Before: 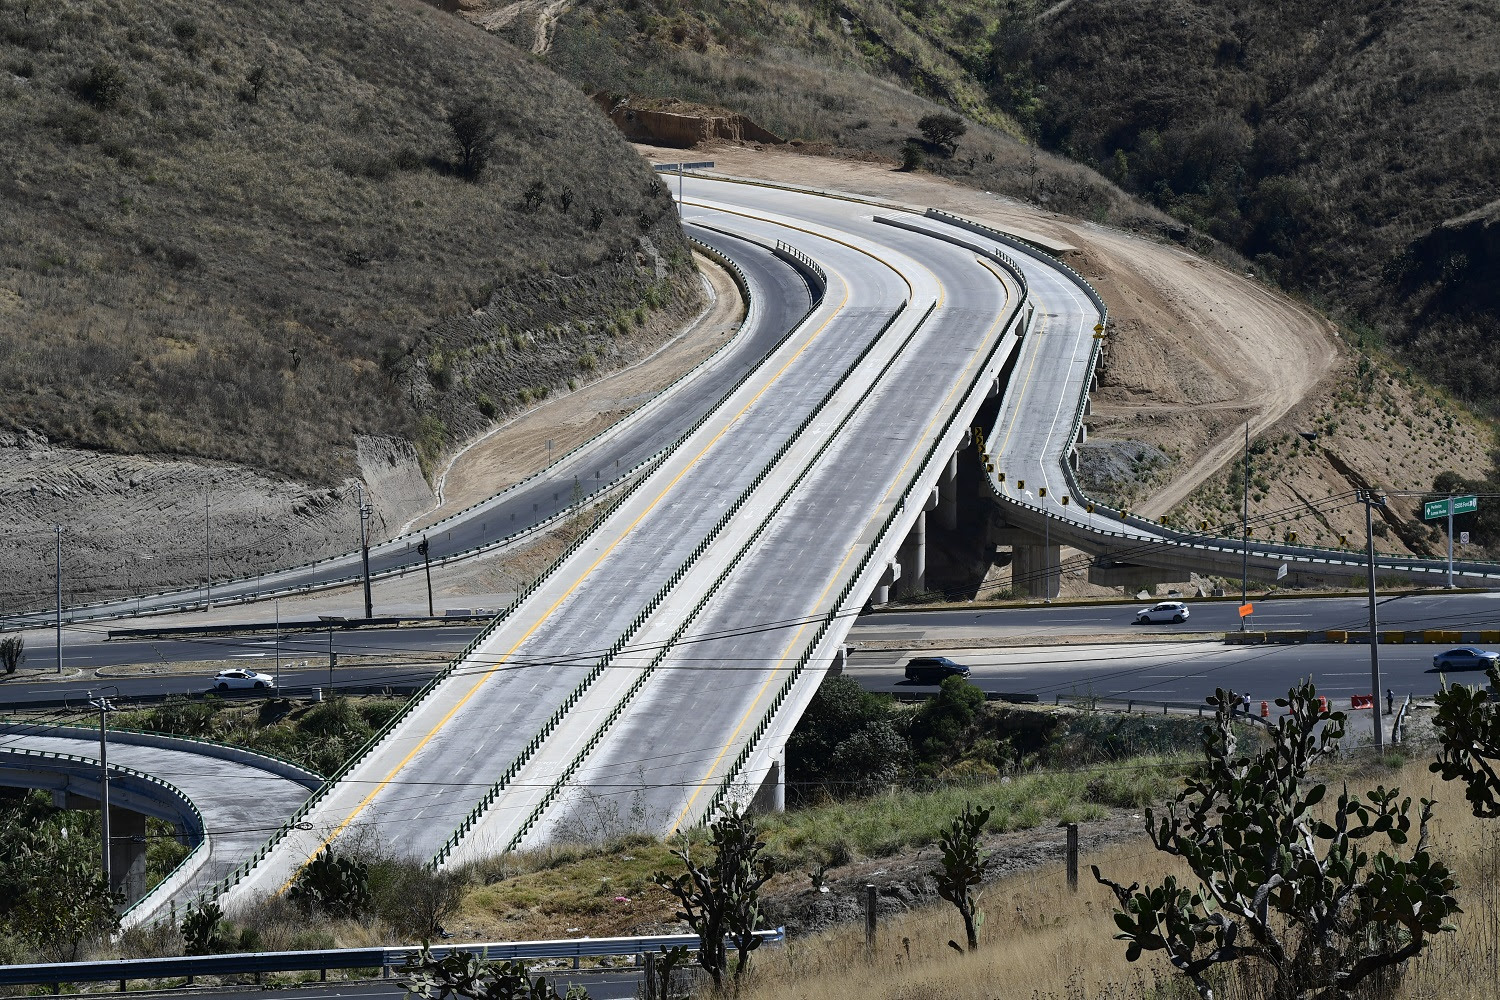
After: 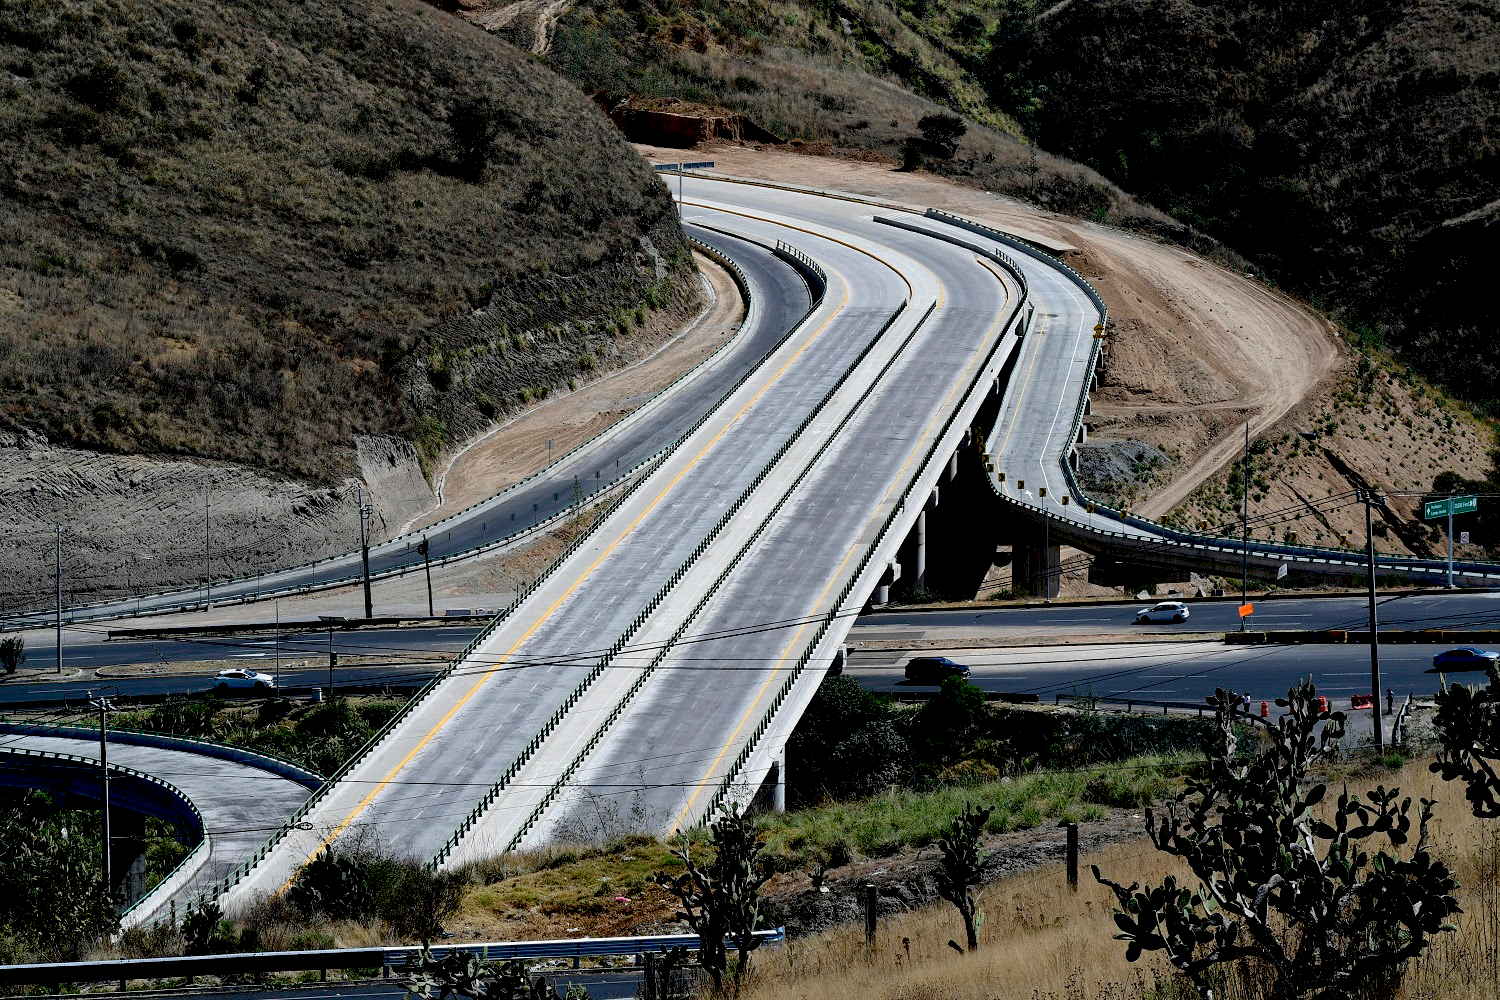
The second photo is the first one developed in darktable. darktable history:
exposure: black level correction 0.03, exposure -0.081 EV, compensate highlight preservation false
